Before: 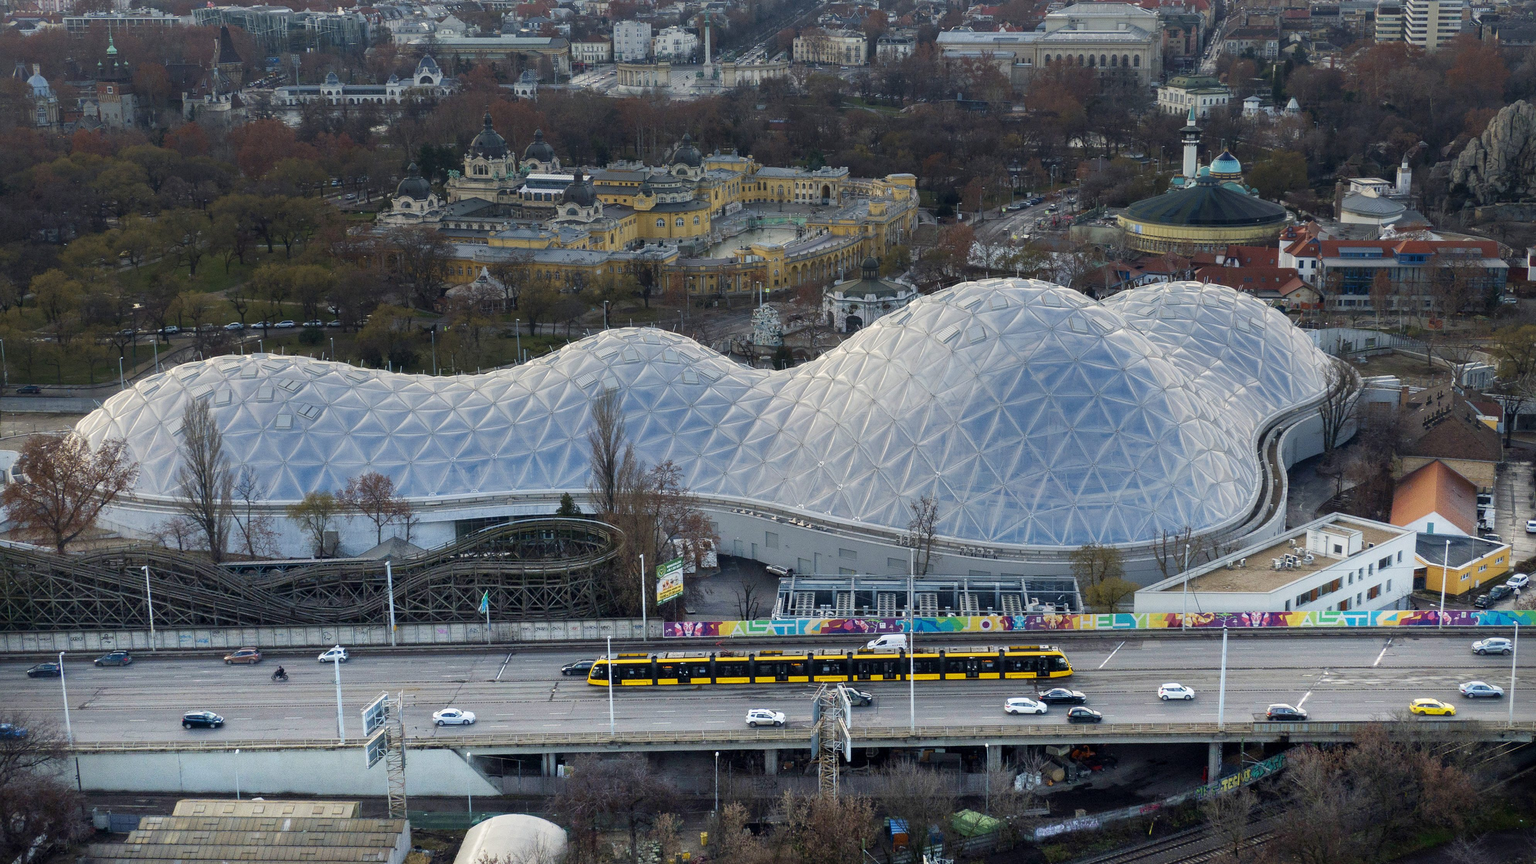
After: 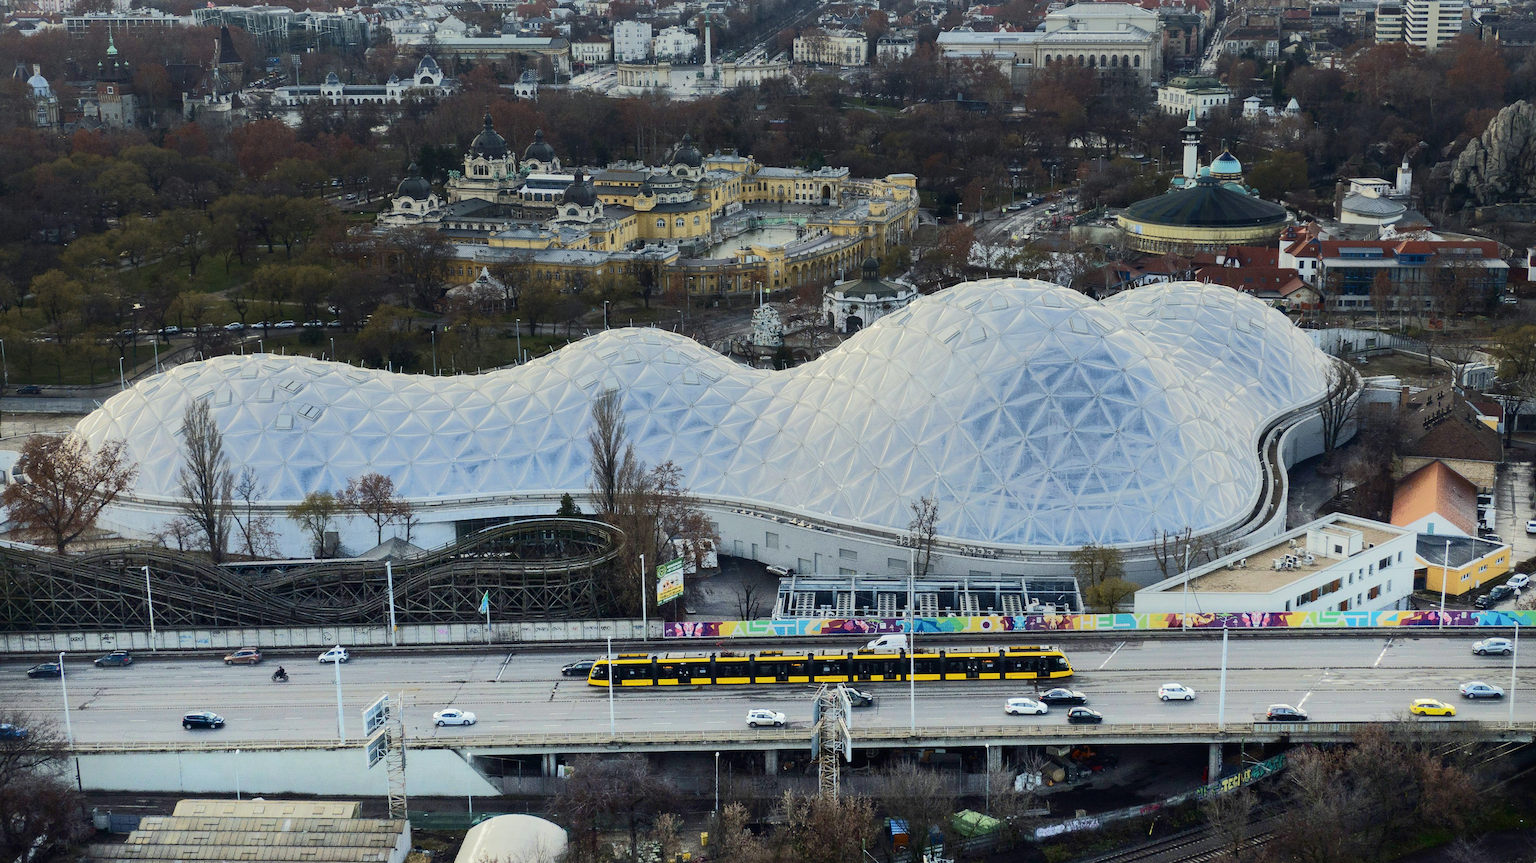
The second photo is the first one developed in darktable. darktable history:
color correction: highlights a* -2.58, highlights b* 2.58
tone curve: curves: ch0 [(0, 0) (0.003, 0.015) (0.011, 0.019) (0.025, 0.025) (0.044, 0.039) (0.069, 0.053) (0.1, 0.076) (0.136, 0.107) (0.177, 0.143) (0.224, 0.19) (0.277, 0.253) (0.335, 0.32) (0.399, 0.412) (0.468, 0.524) (0.543, 0.668) (0.623, 0.717) (0.709, 0.769) (0.801, 0.82) (0.898, 0.865) (1, 1)], color space Lab, independent channels, preserve colors none
